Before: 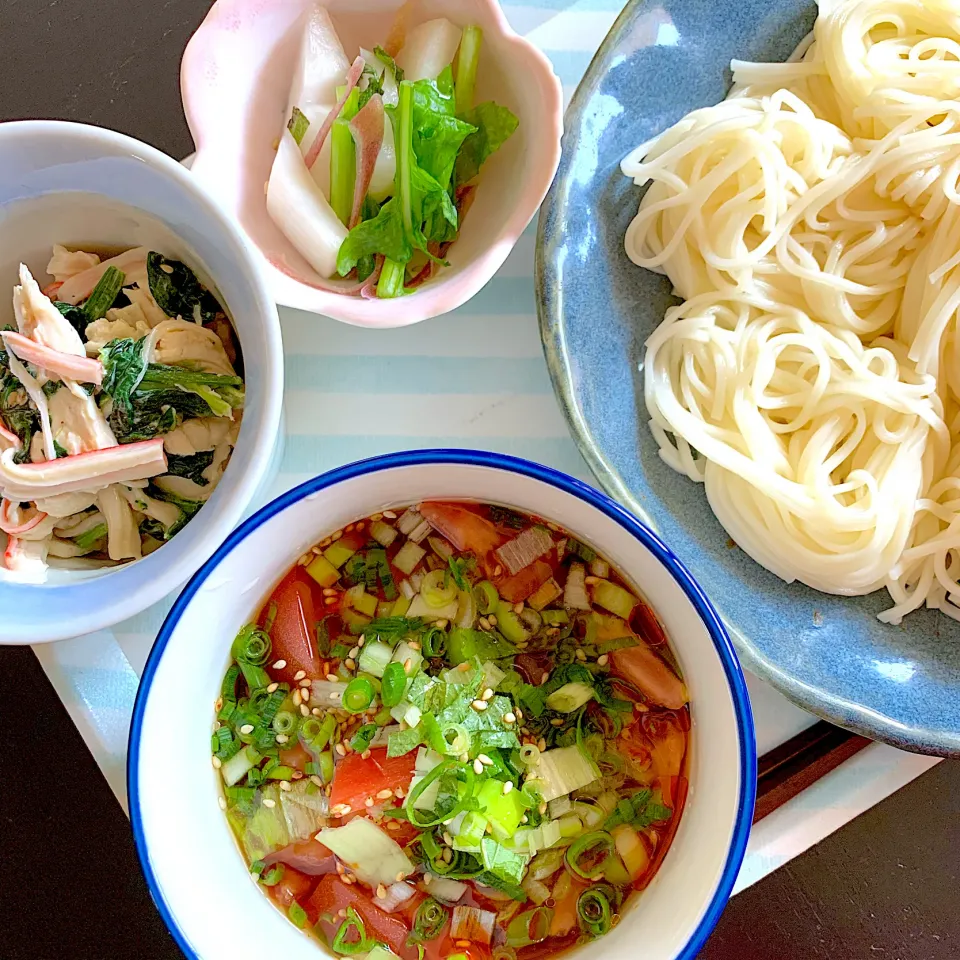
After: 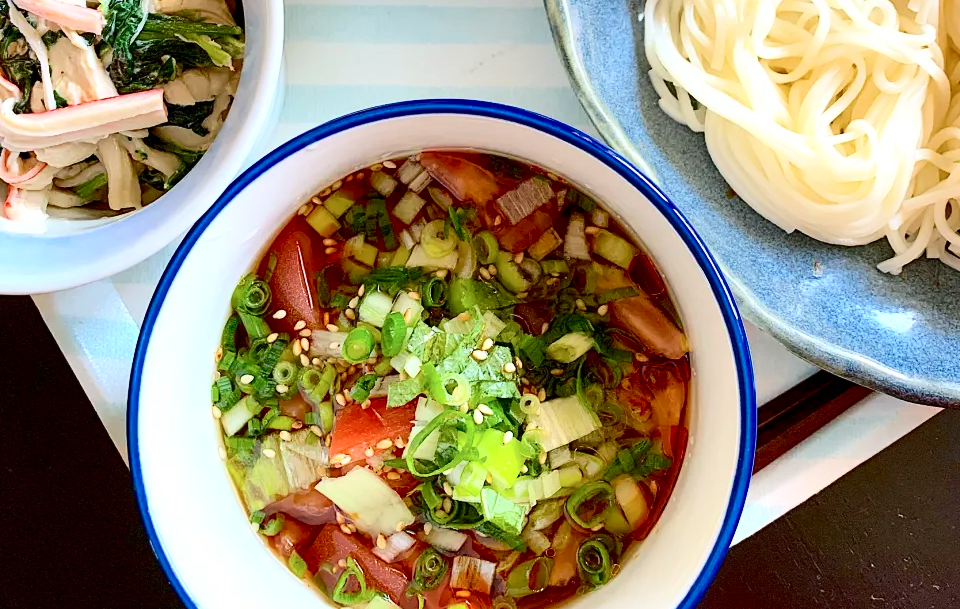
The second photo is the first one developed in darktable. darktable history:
crop and rotate: top 36.558%
contrast brightness saturation: contrast 0.287
